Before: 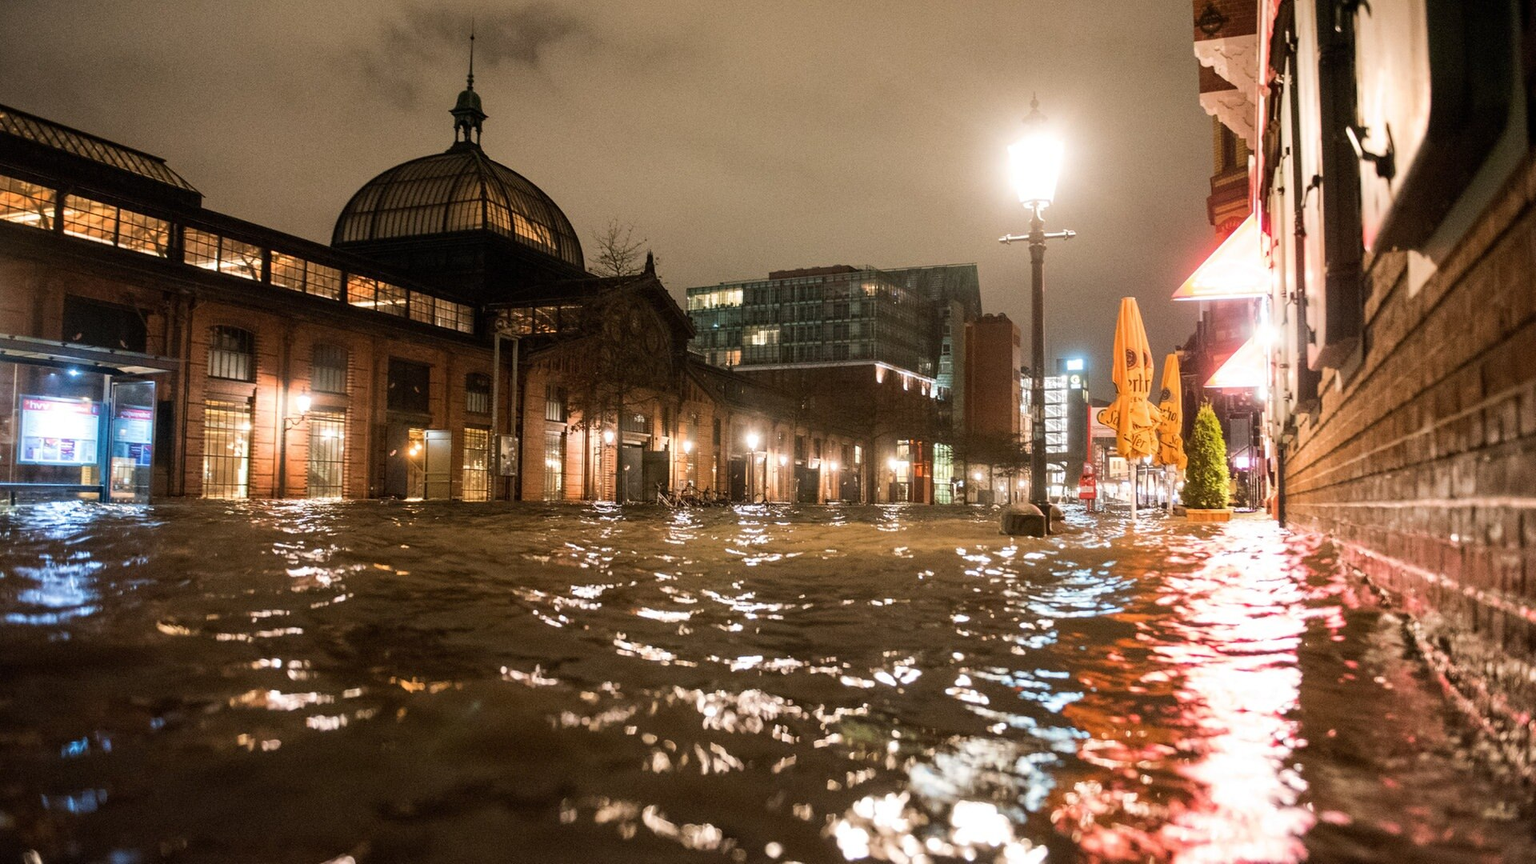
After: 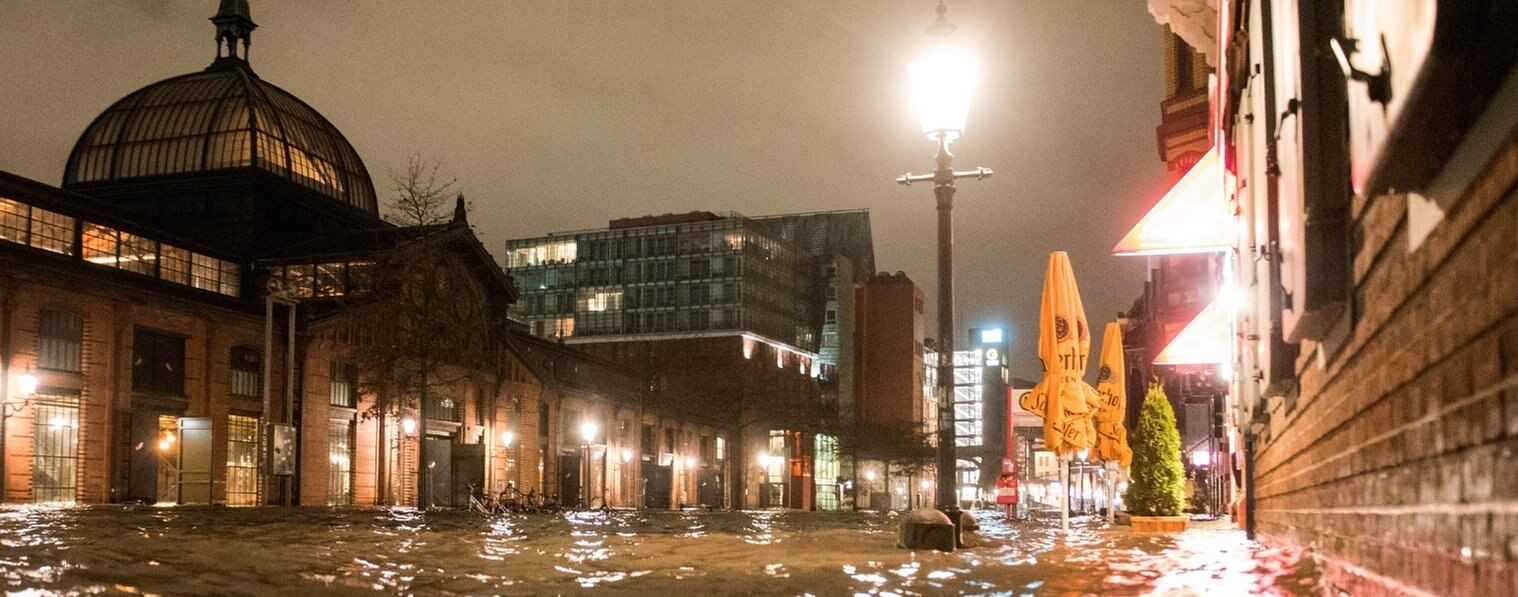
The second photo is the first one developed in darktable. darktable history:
crop: left 18.359%, top 11.121%, right 2.569%, bottom 33.552%
